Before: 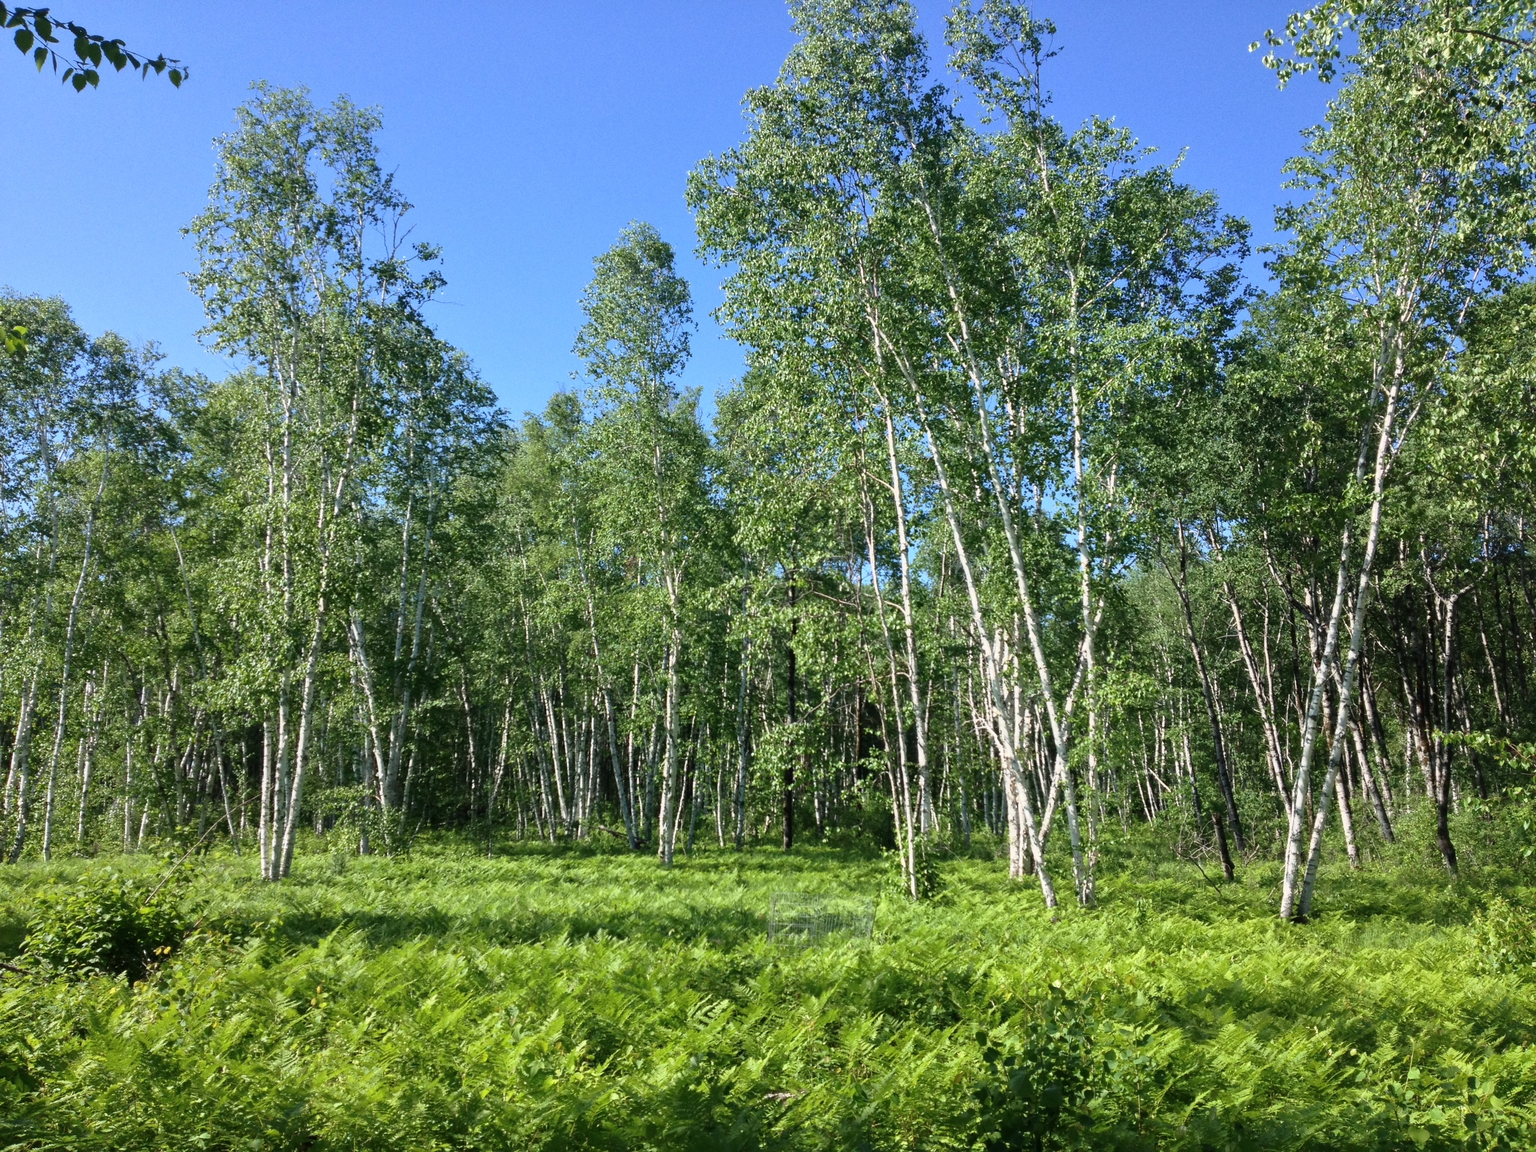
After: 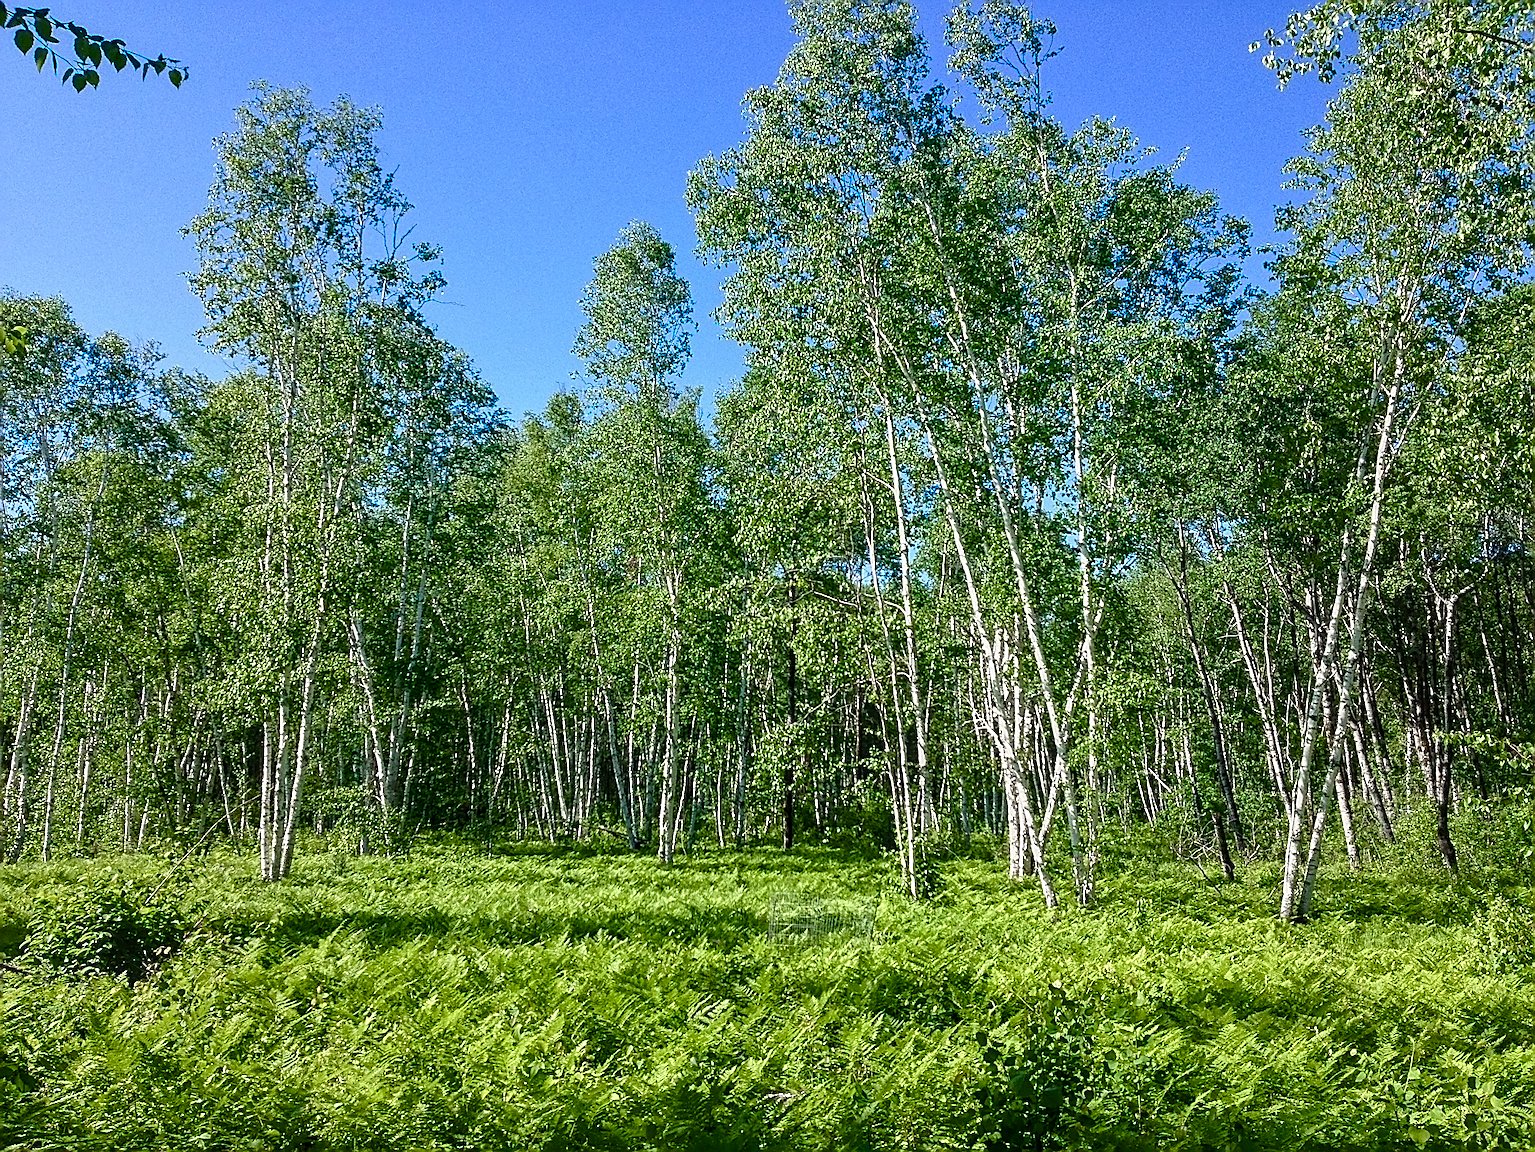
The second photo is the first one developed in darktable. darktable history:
lens correction: correction method embedded metadata, crop 3.48, focal 6.9, aperture 1.7, distance 2.55, camera "Pixel 9 Pro", lens "Pixel 9 Pro back camera 6.9mm f/1.7"
sharpen: amount 1.861
haze removal: on, module defaults
chromatic aberrations: on, module defaults
local contrast: on, module defaults
color equalizer: saturation › red 0.947, saturation › orange 0.722, hue › red 9.24, brightness › red 0.843, node placement 14°
color balance rgb "_builtin_basic colorfulness | vibrant colors": perceptual saturation grading › global saturation 20%, perceptual saturation grading › highlights -25%, perceptual saturation grading › shadows 50%
